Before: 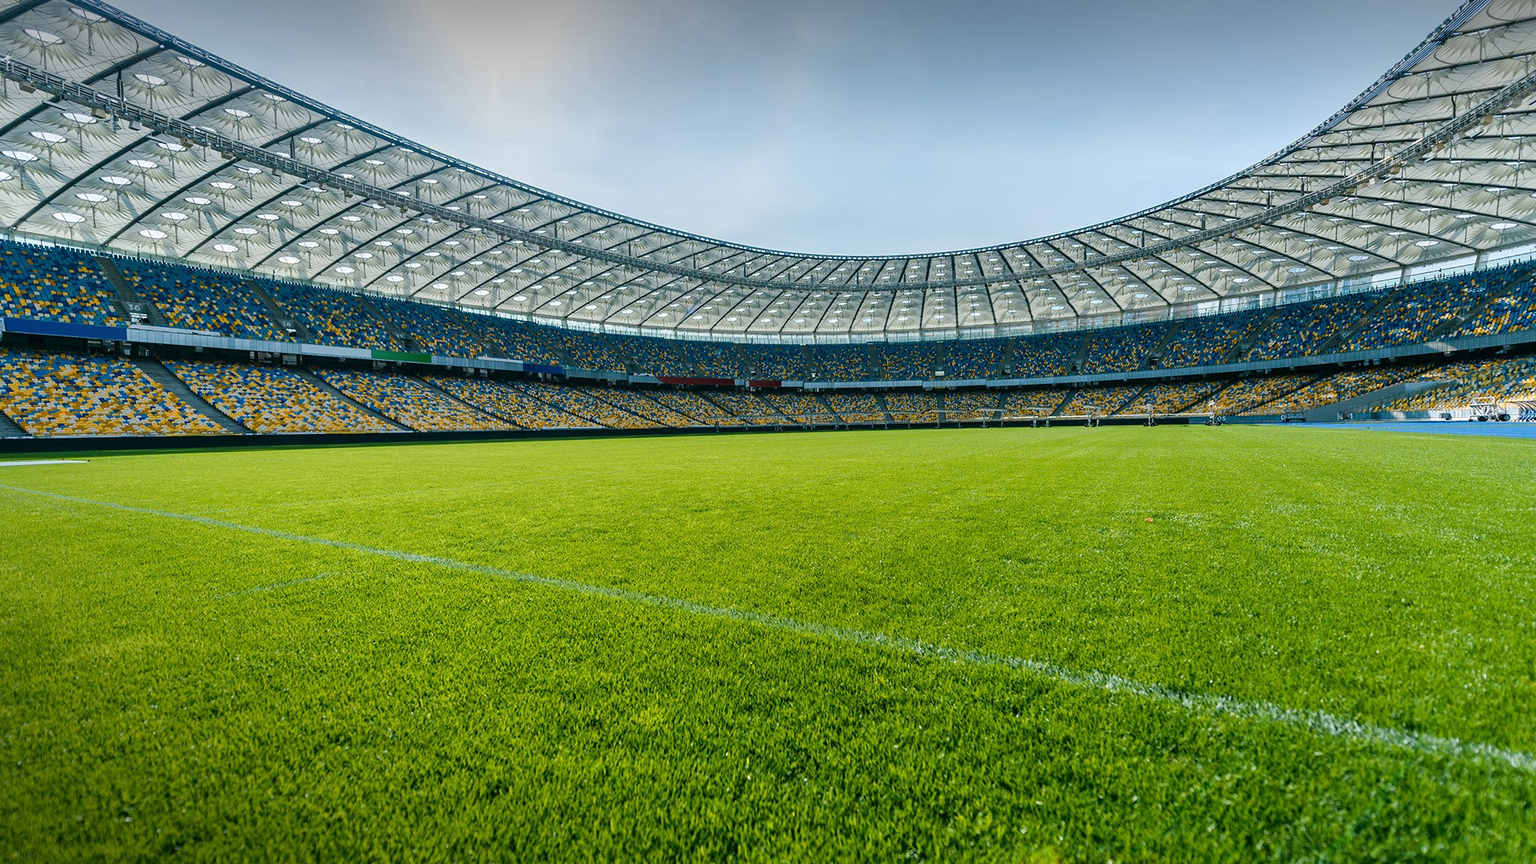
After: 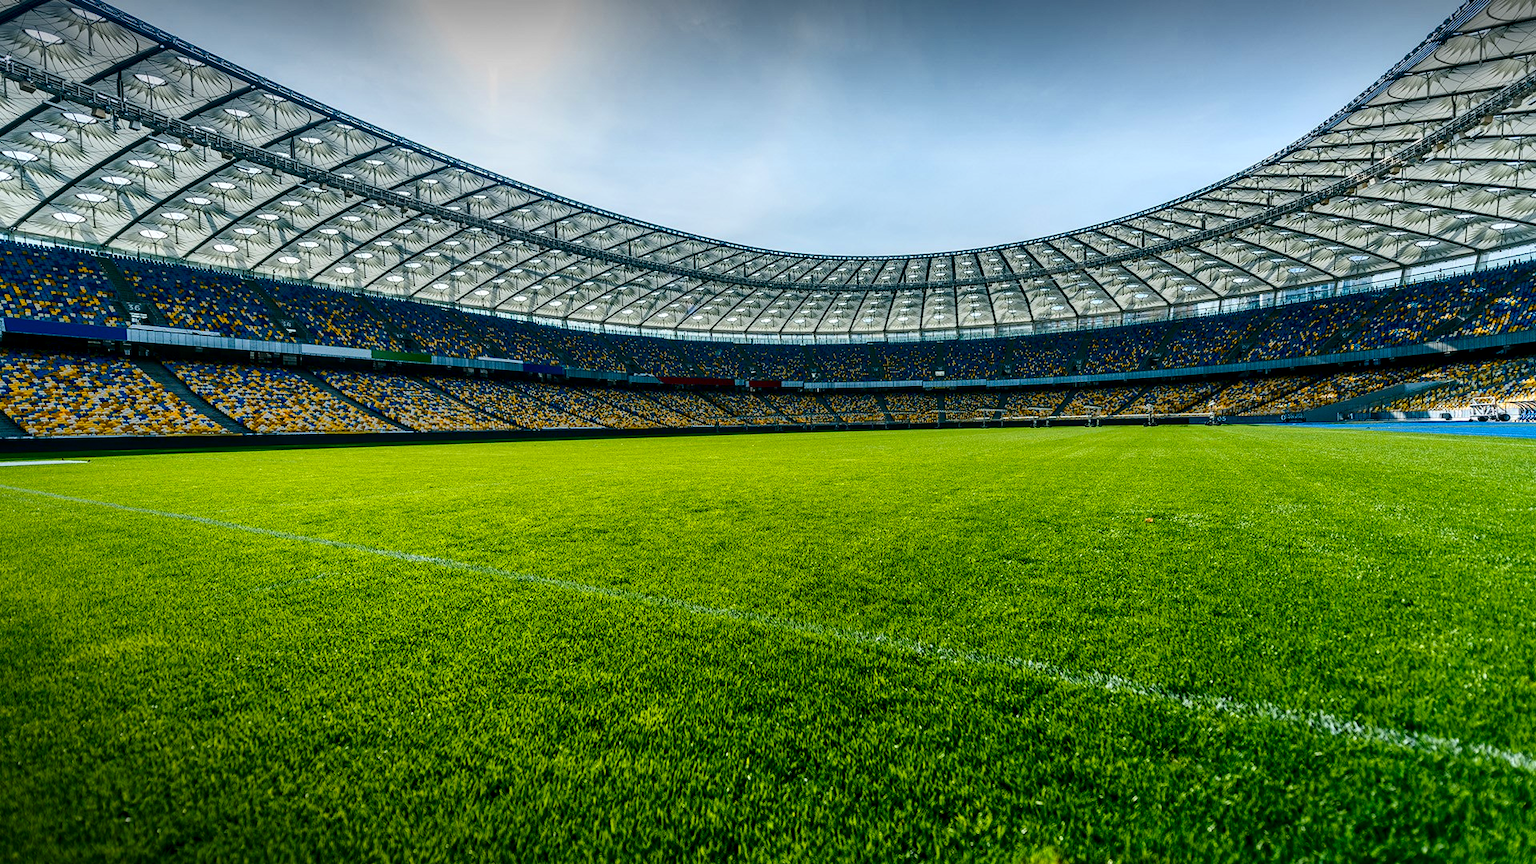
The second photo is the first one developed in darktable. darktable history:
tone equalizer: on, module defaults
contrast brightness saturation: contrast 0.22, brightness -0.19, saturation 0.24
local contrast: on, module defaults
